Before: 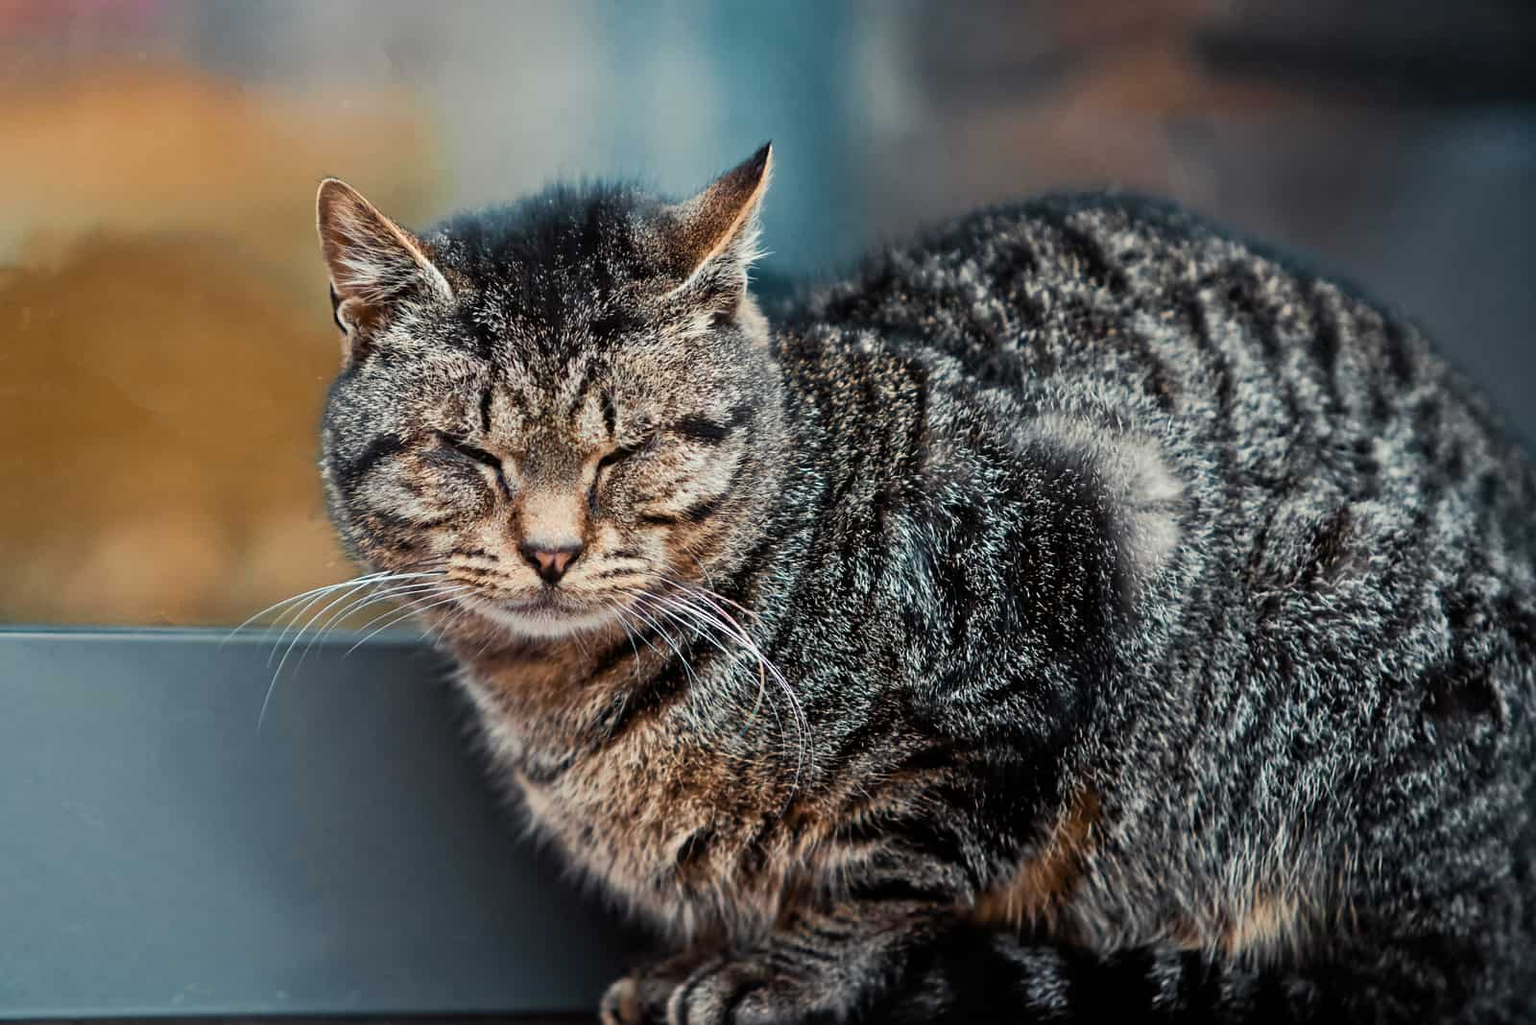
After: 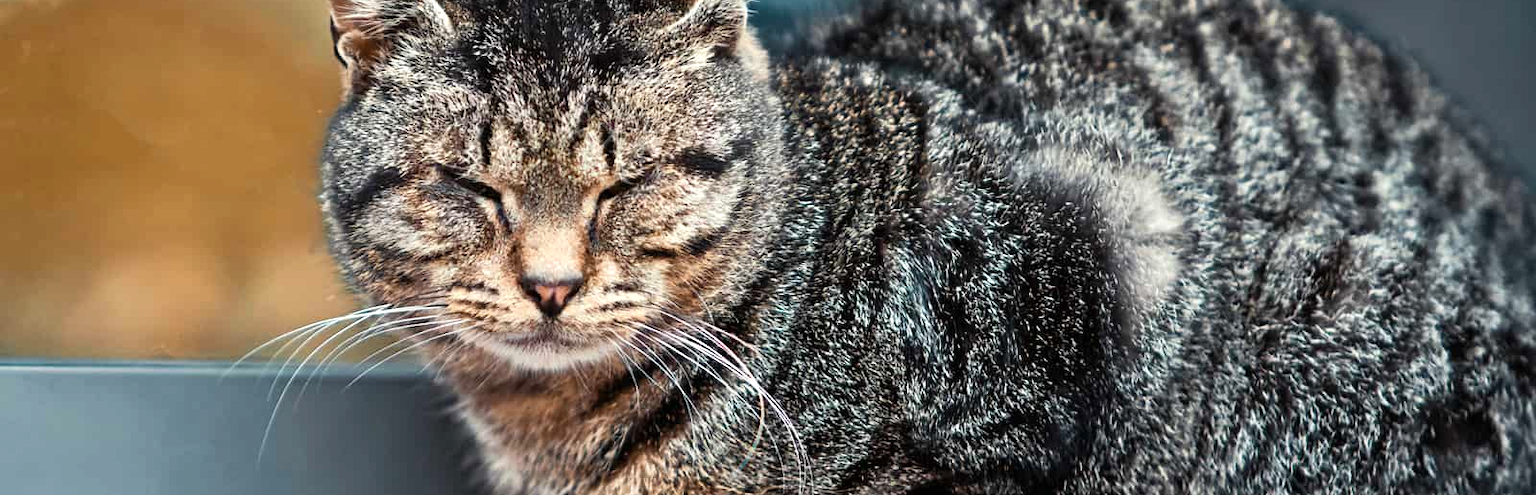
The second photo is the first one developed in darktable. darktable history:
exposure: black level correction 0, exposure 0.5 EV, compensate exposure bias true, compensate highlight preservation false
crop and rotate: top 26.056%, bottom 25.543%
